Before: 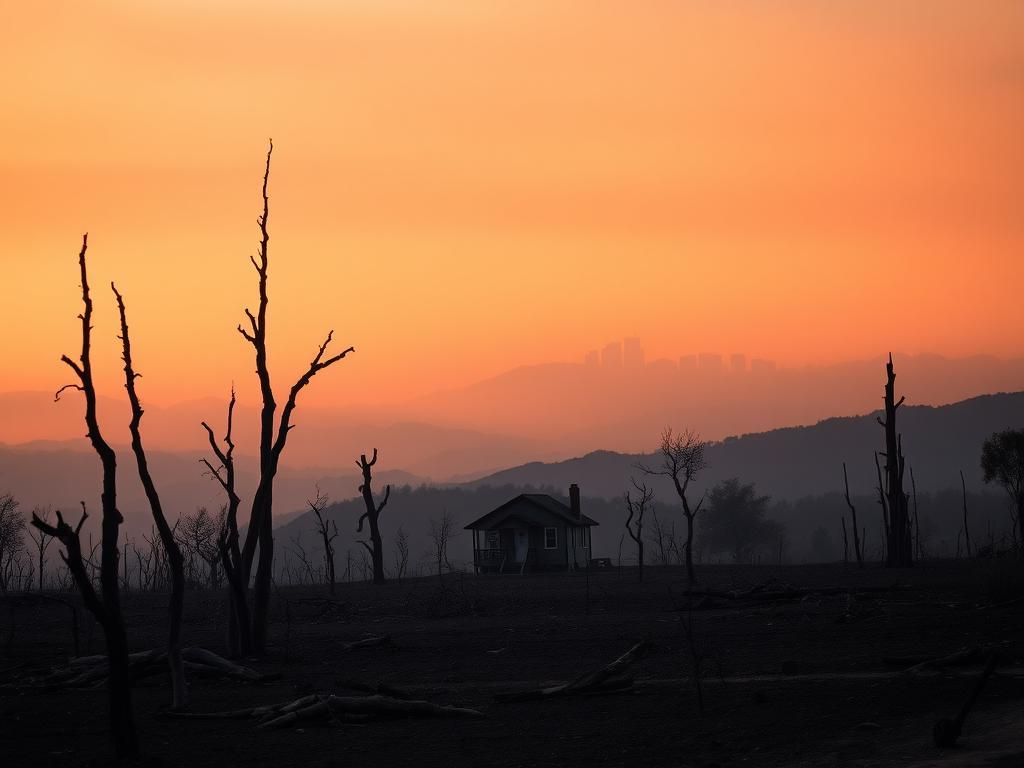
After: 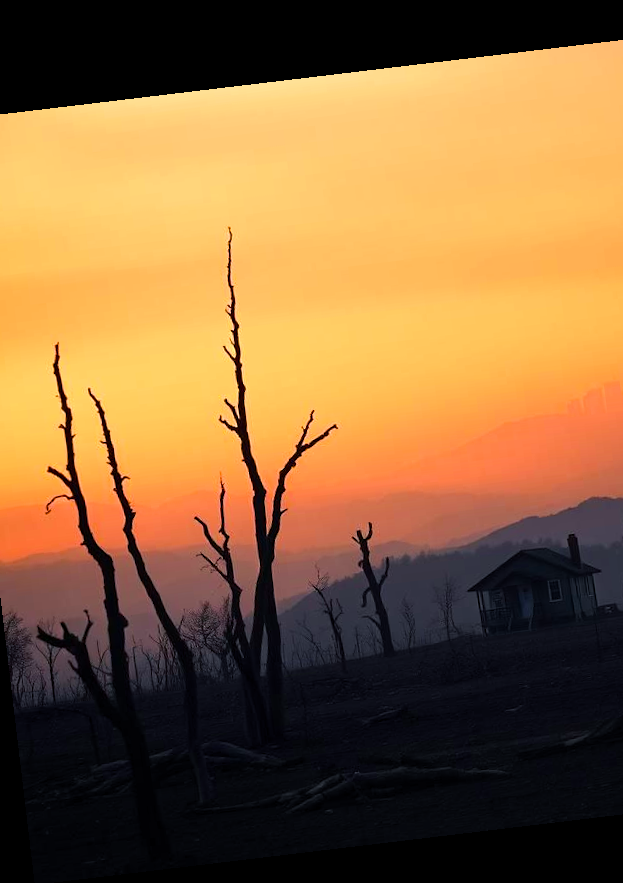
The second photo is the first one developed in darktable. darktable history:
rotate and perspective: rotation -6.83°, automatic cropping off
crop: left 5.114%, right 38.589%
color balance rgb: shadows lift › chroma 4.21%, shadows lift › hue 252.22°, highlights gain › chroma 1.36%, highlights gain › hue 50.24°, perceptual saturation grading › mid-tones 6.33%, perceptual saturation grading › shadows 72.44%, perceptual brilliance grading › highlights 11.59%, contrast 5.05%
